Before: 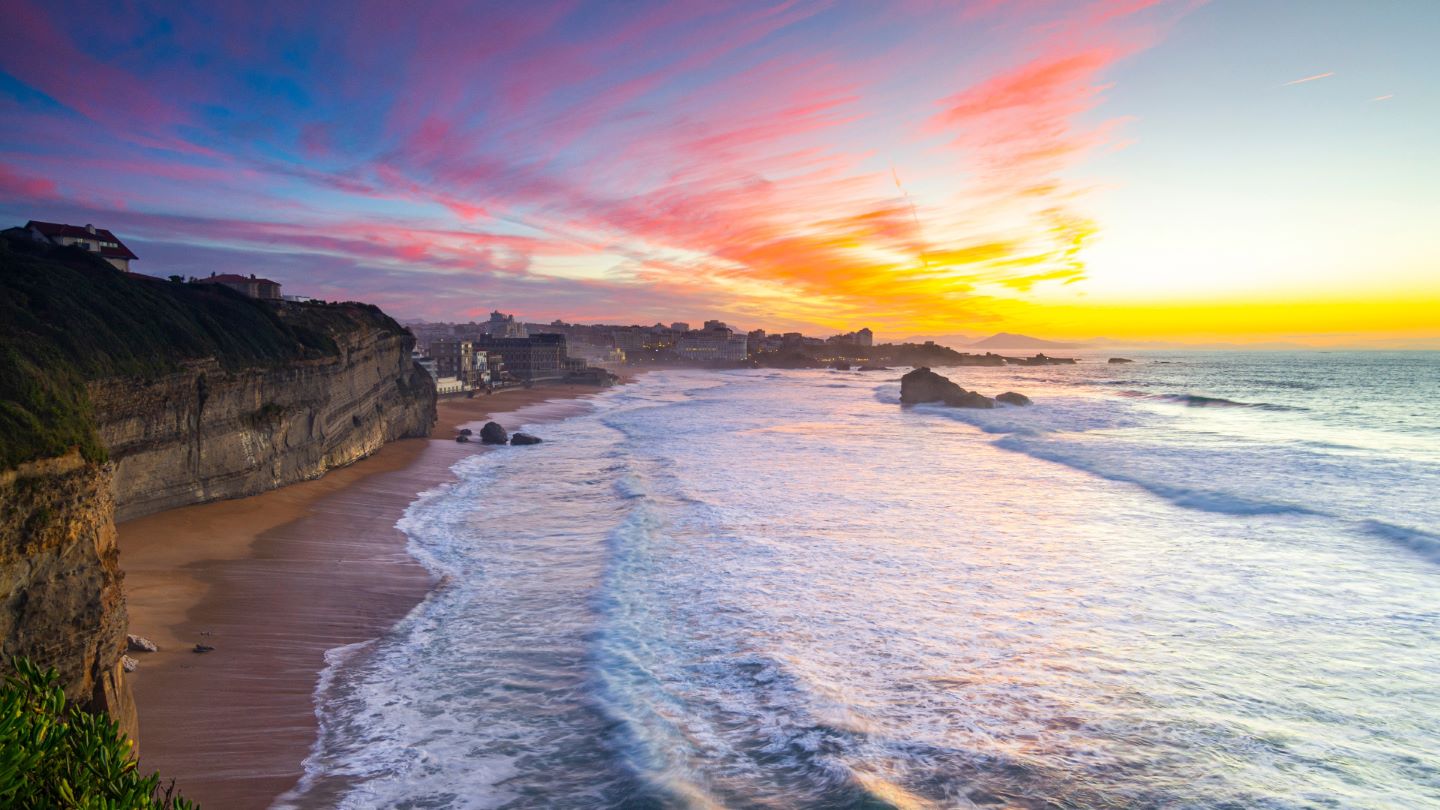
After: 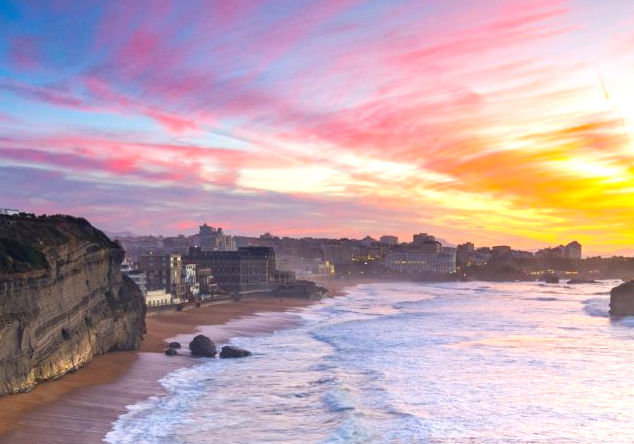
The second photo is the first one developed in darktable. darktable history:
crop: left 20.248%, top 10.86%, right 35.675%, bottom 34.321%
exposure: exposure 0.493 EV, compensate highlight preservation false
